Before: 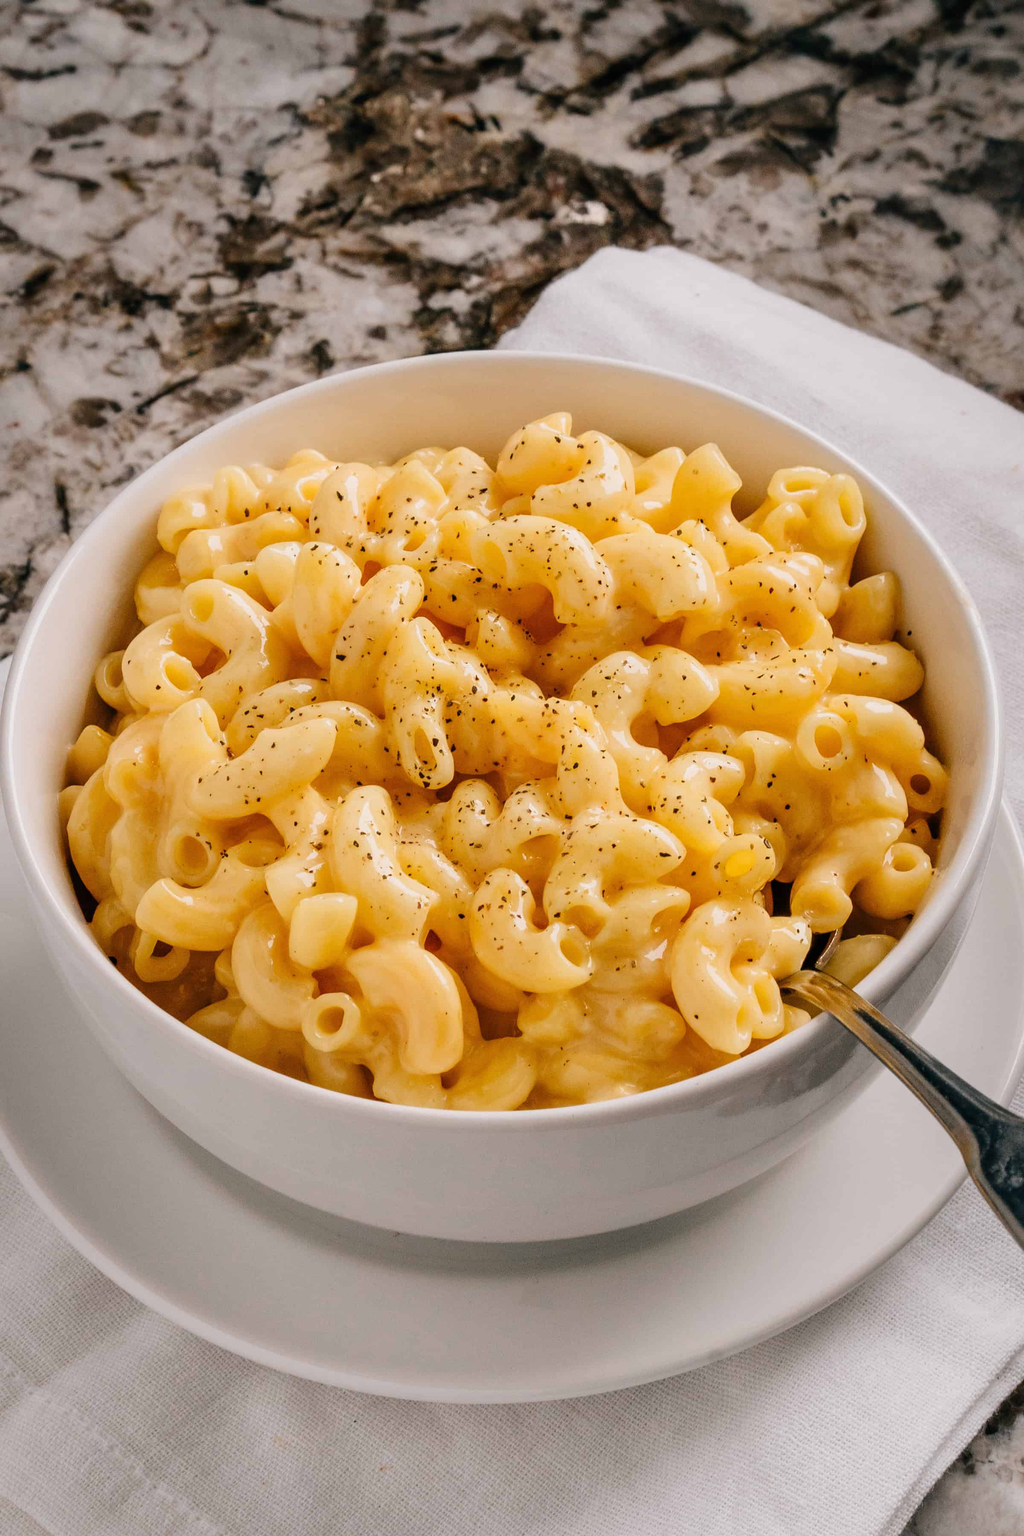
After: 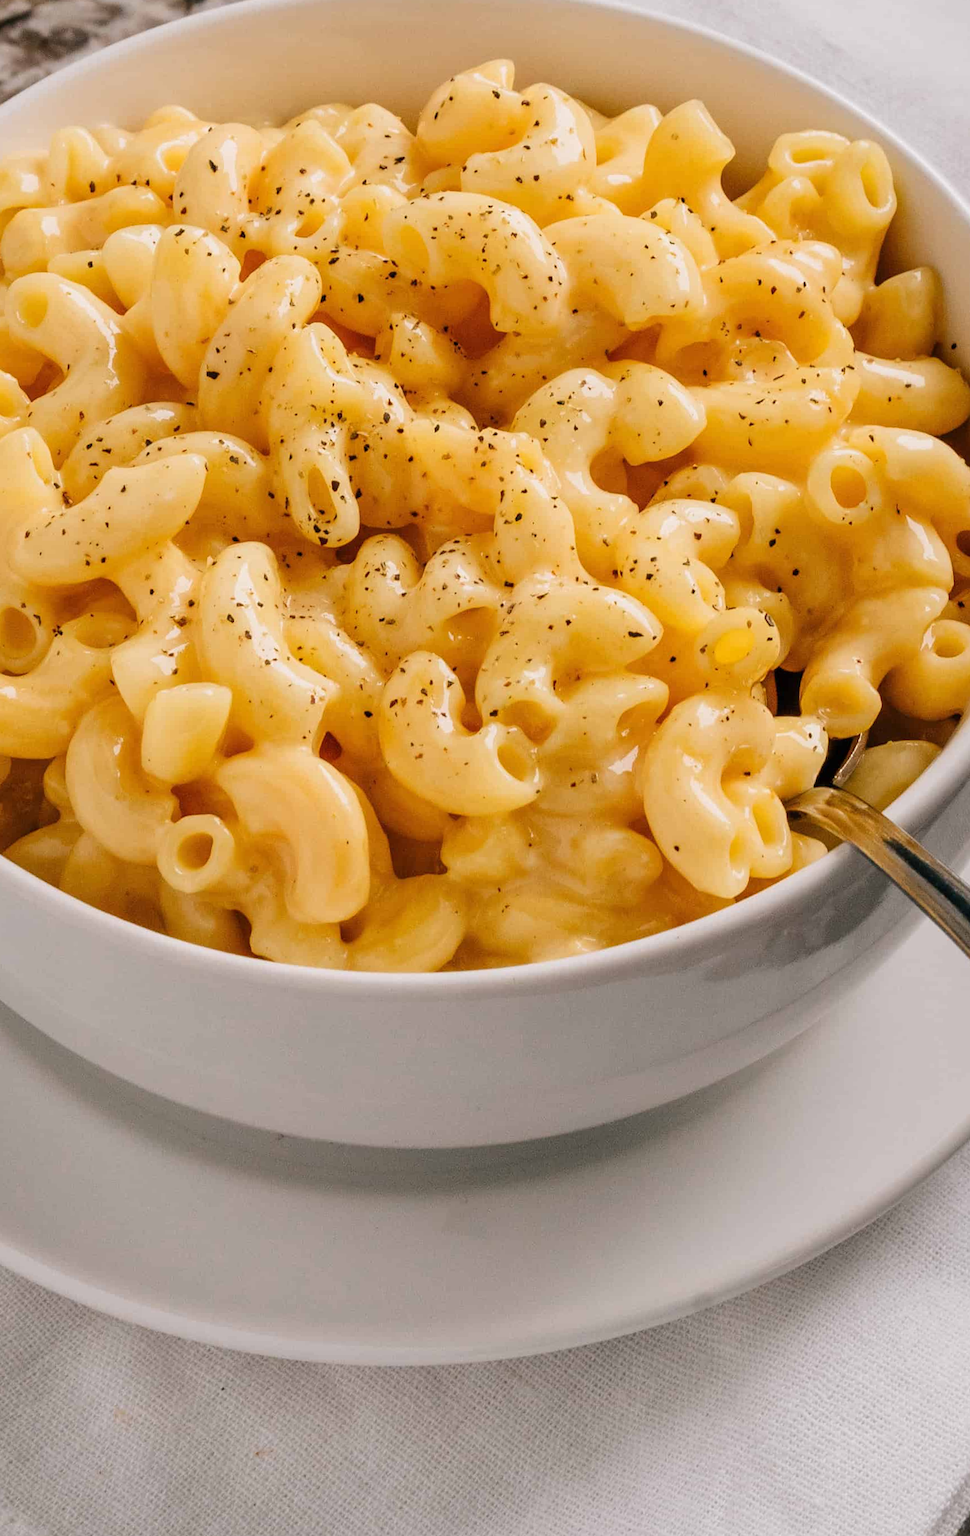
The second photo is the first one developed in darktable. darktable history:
crop: left 16.871%, top 22.857%, right 9.116%
rotate and perspective: rotation 0.226°, lens shift (vertical) -0.042, crop left 0.023, crop right 0.982, crop top 0.006, crop bottom 0.994
